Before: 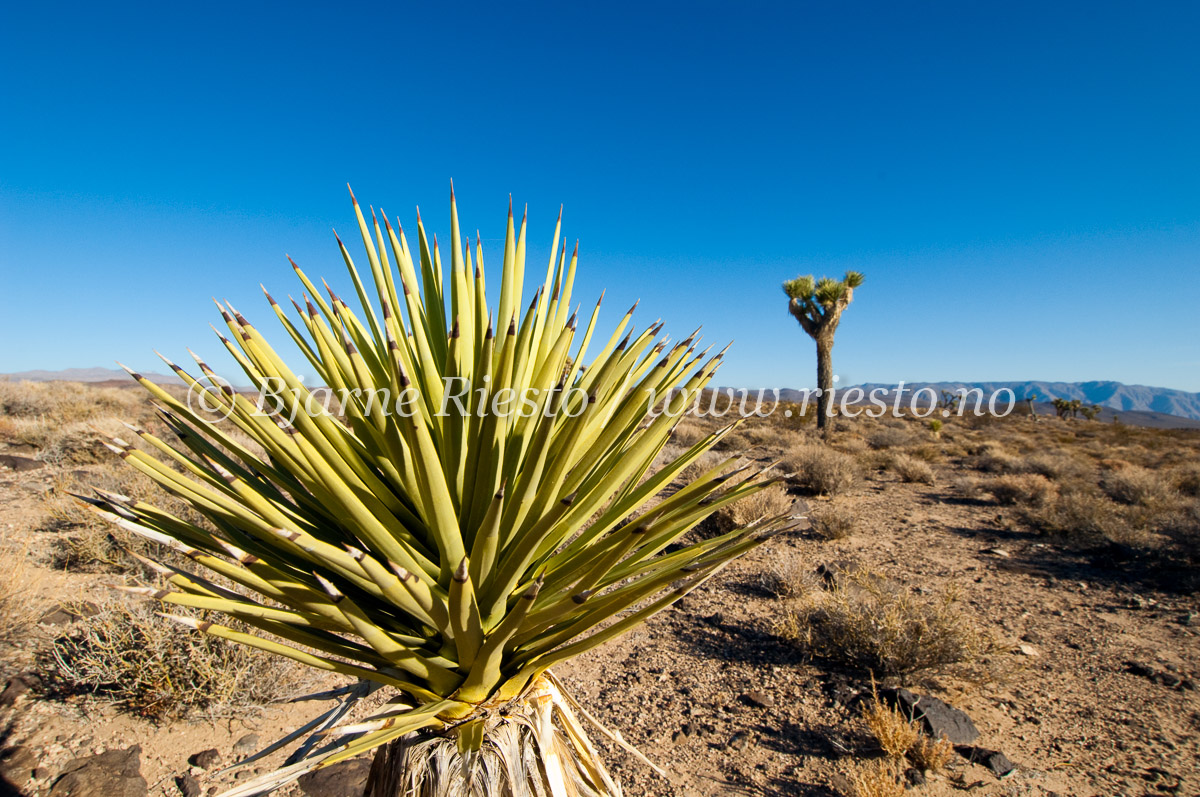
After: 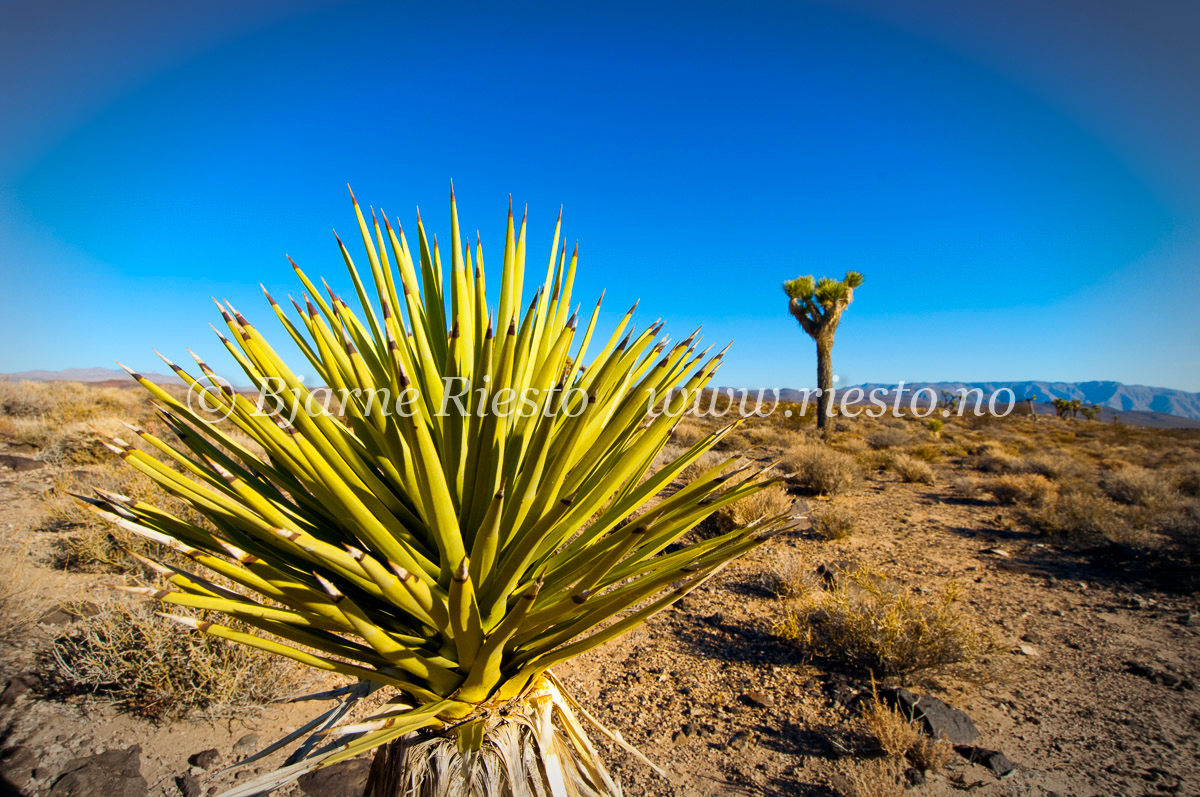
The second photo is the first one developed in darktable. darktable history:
color balance rgb: perceptual saturation grading › global saturation 10.184%, global vibrance 44.724%
vignetting: center (-0.032, -0.035), automatic ratio true
